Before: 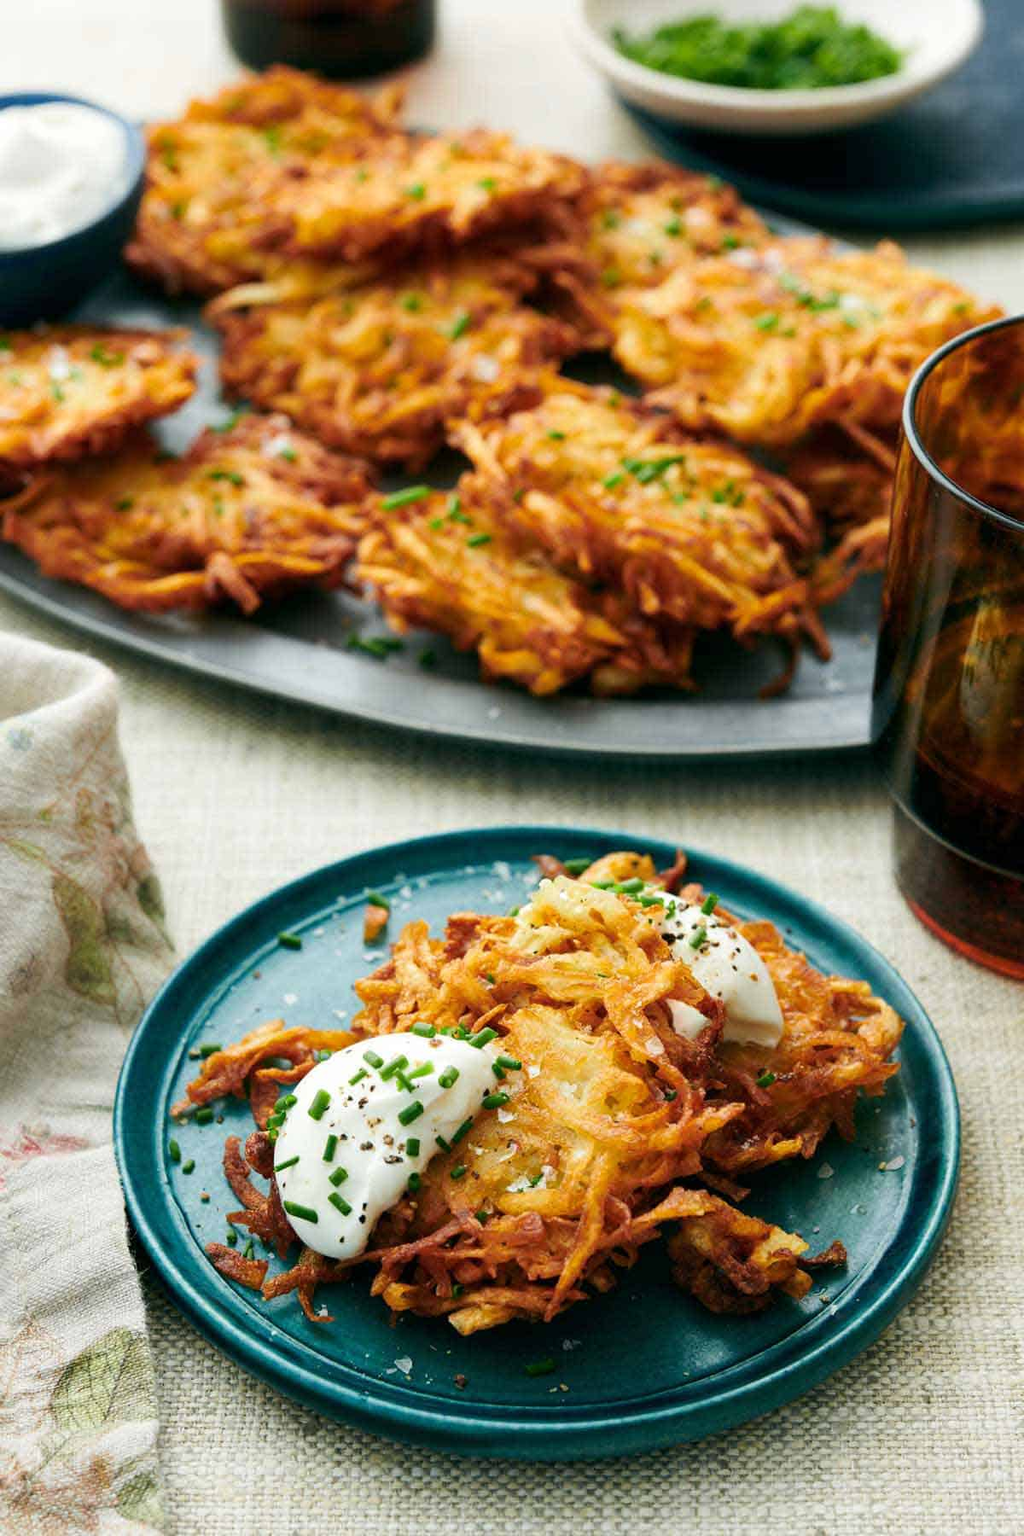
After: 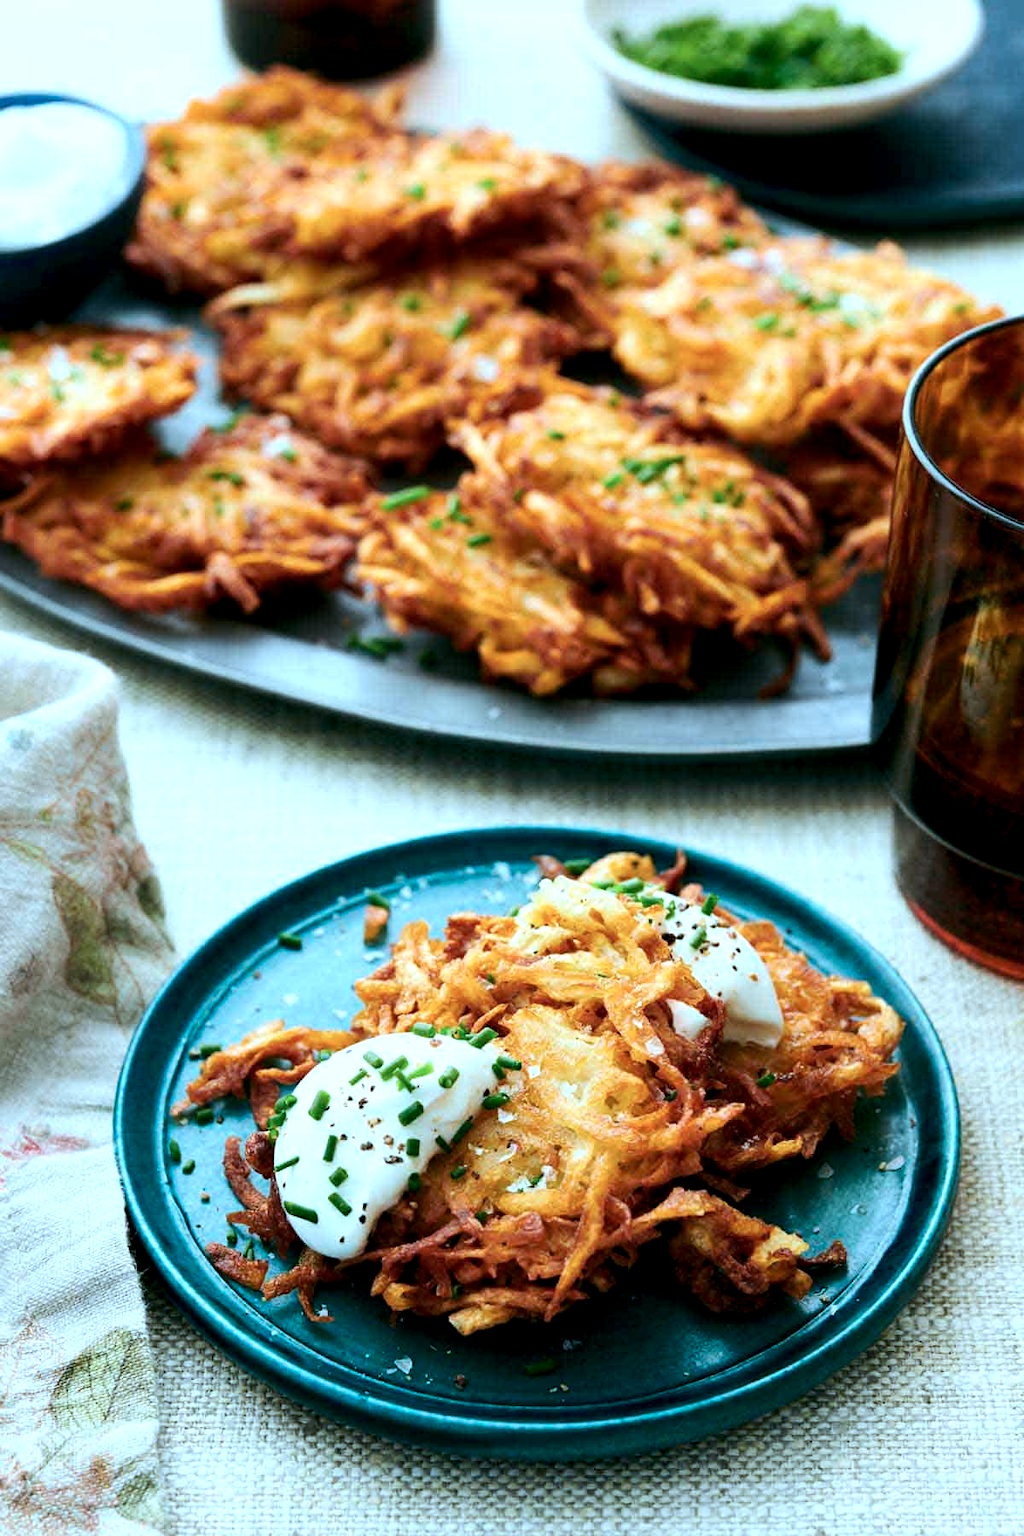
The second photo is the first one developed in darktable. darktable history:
color correction: highlights a* -9.44, highlights b* -22.62
tone equalizer: -8 EV -0.393 EV, -7 EV -0.414 EV, -6 EV -0.371 EV, -5 EV -0.192 EV, -3 EV 0.237 EV, -2 EV 0.356 EV, -1 EV 0.39 EV, +0 EV 0.4 EV, edges refinement/feathering 500, mask exposure compensation -1.57 EV, preserve details no
exposure: black level correction 0.005, exposure 0.004 EV, compensate exposure bias true, compensate highlight preservation false
